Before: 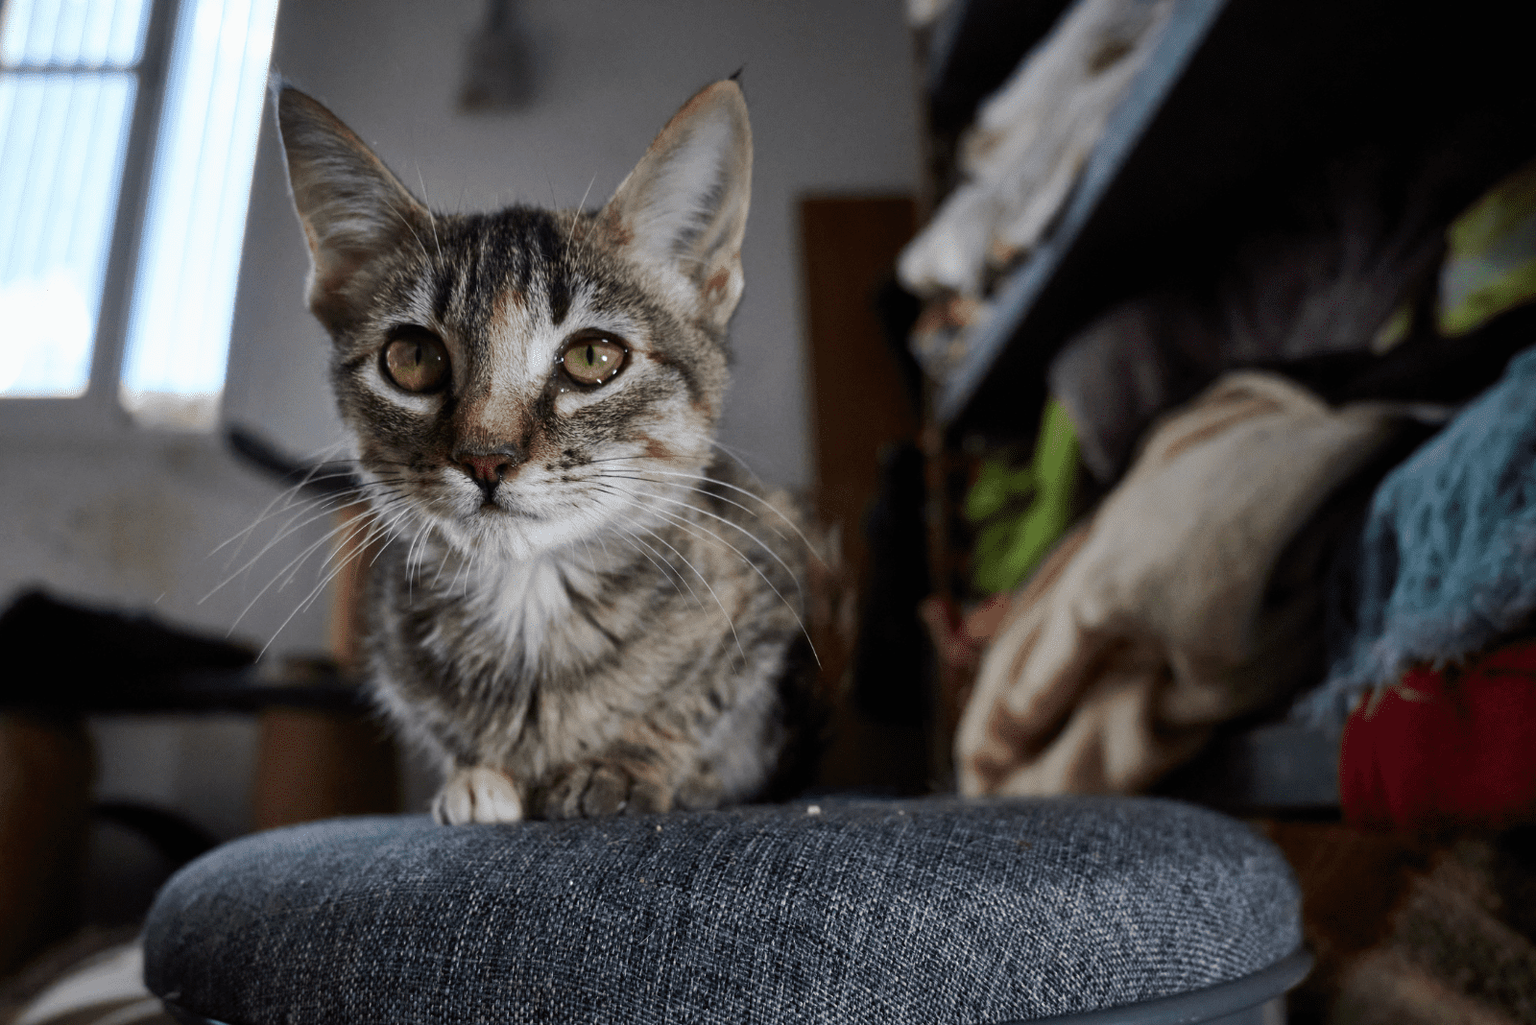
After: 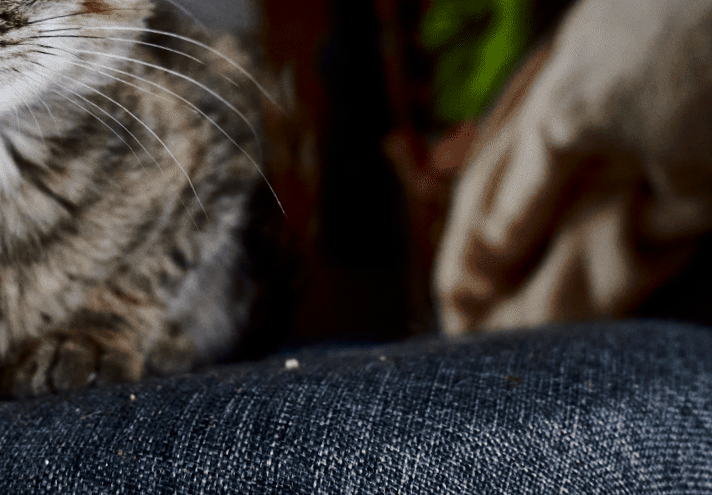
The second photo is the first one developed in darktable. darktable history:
rotate and perspective: rotation -5.2°, automatic cropping off
contrast brightness saturation: contrast 0.19, brightness -0.11, saturation 0.21
crop: left 37.221%, top 45.169%, right 20.63%, bottom 13.777%
